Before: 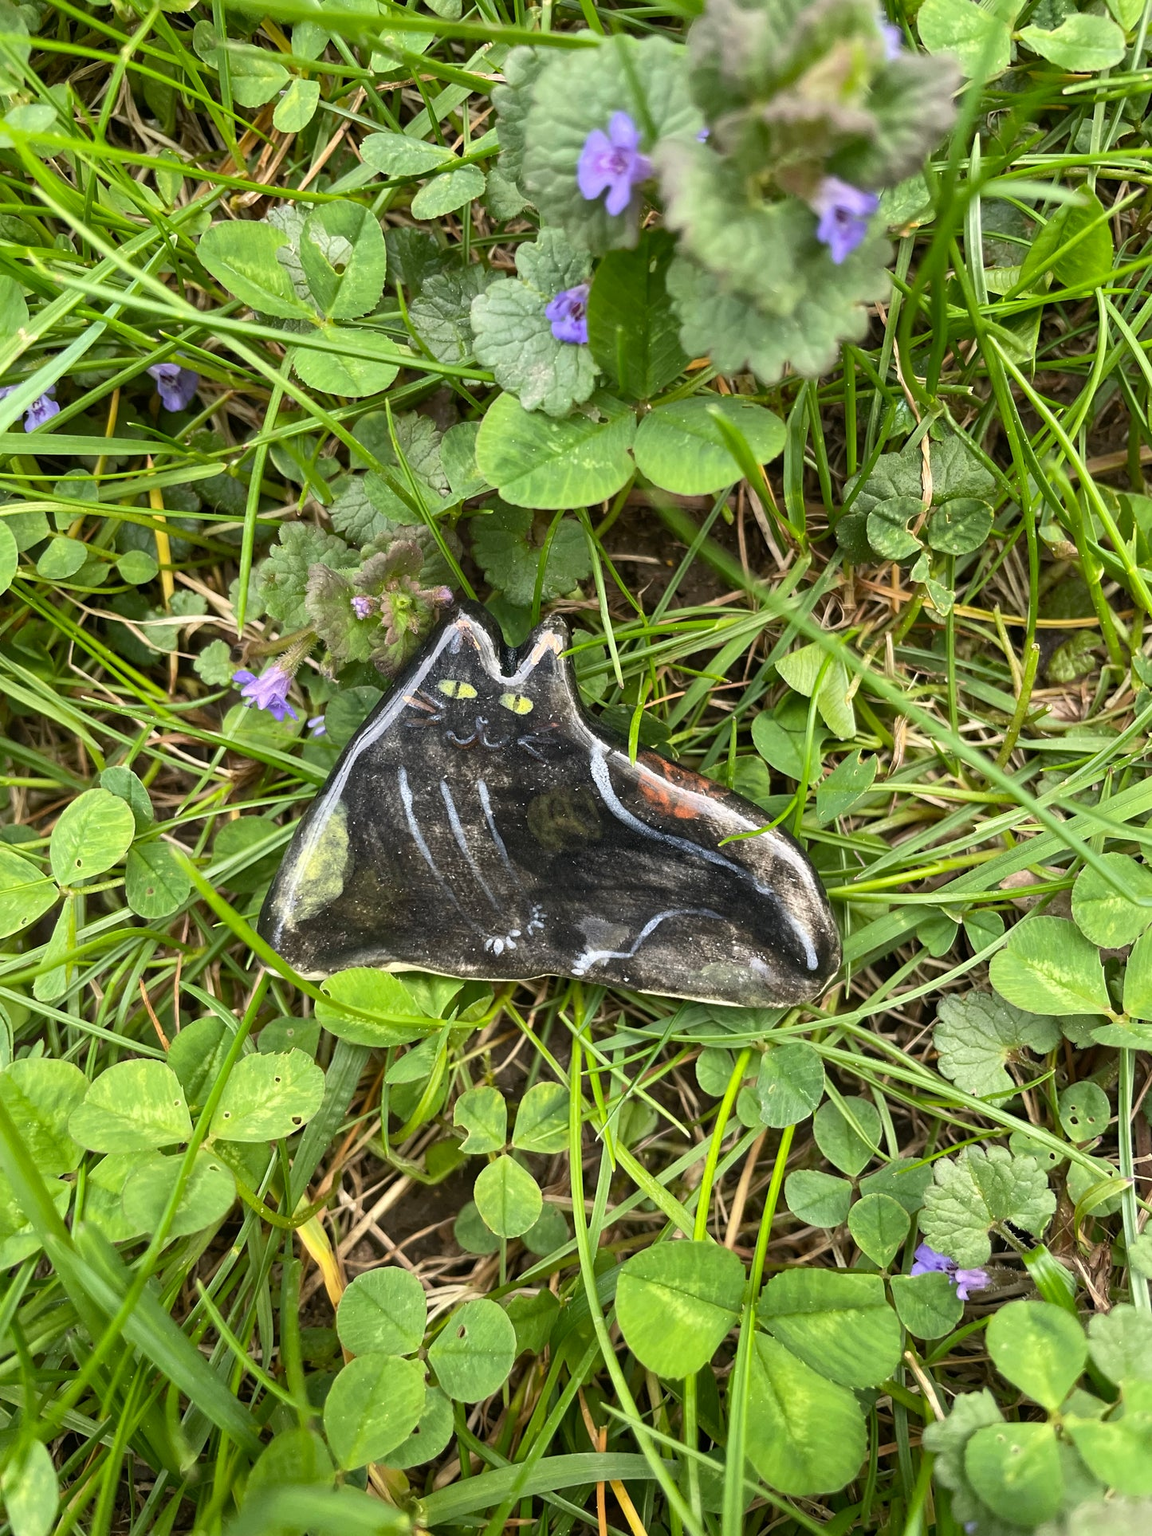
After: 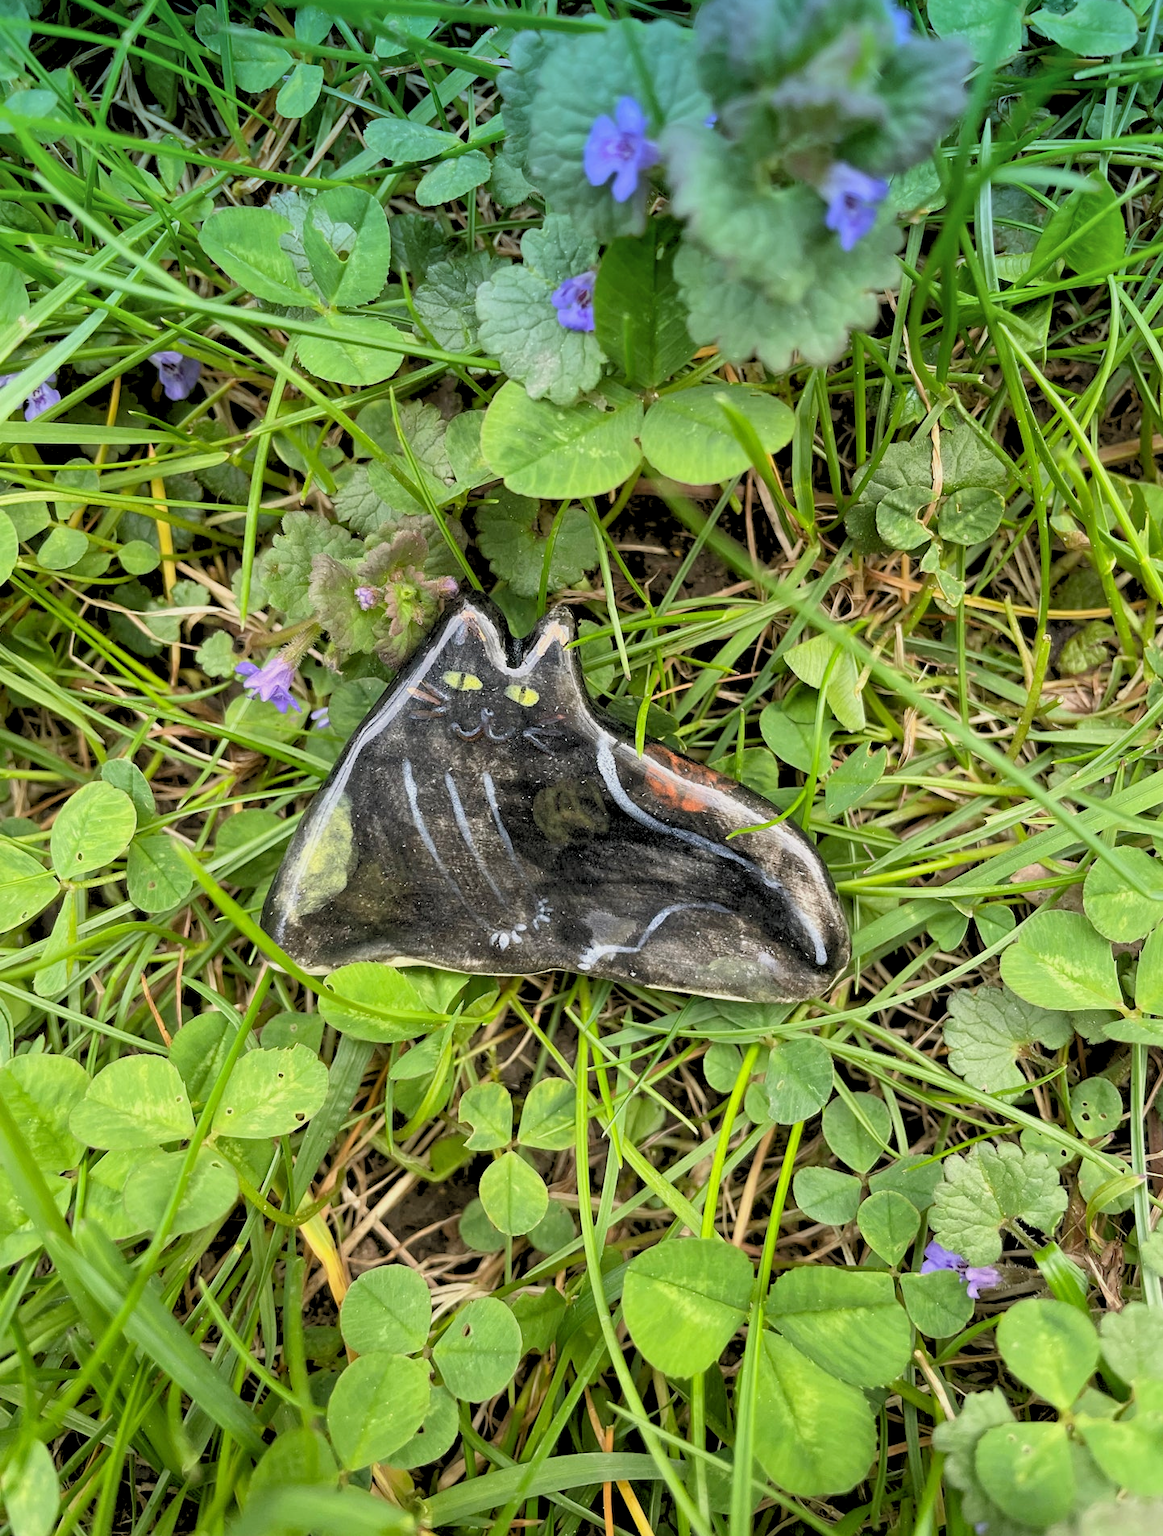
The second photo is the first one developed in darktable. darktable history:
graduated density: density 2.02 EV, hardness 44%, rotation 0.374°, offset 8.21, hue 208.8°, saturation 97%
rgb levels: preserve colors sum RGB, levels [[0.038, 0.433, 0.934], [0, 0.5, 1], [0, 0.5, 1]]
crop: top 1.049%, right 0.001%
